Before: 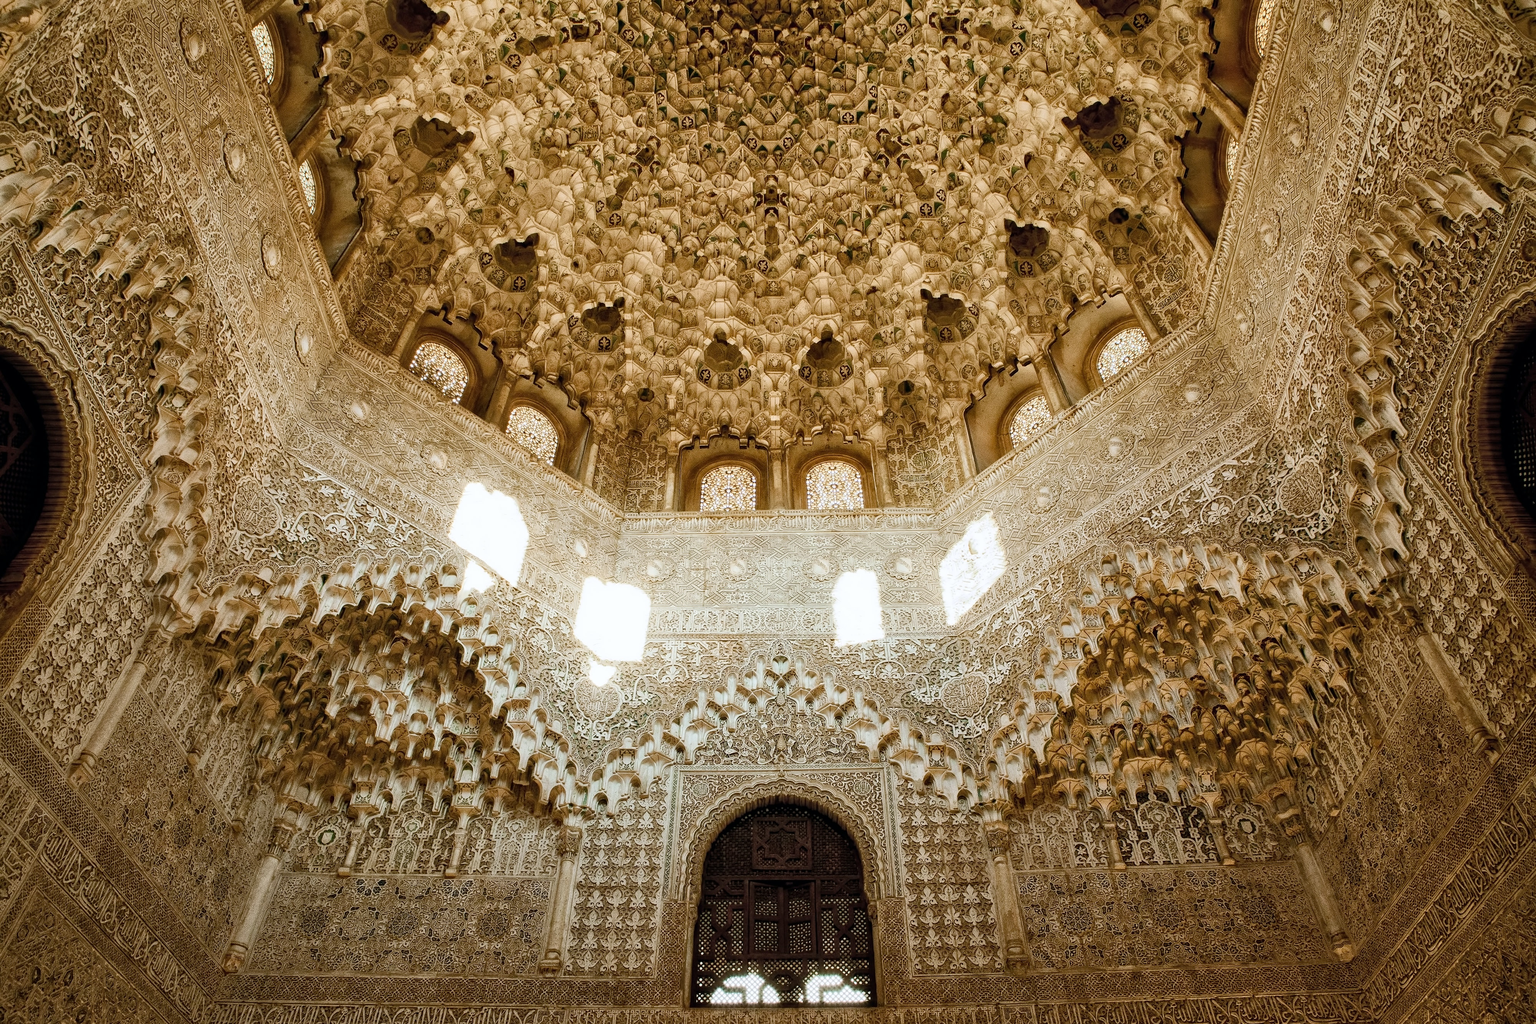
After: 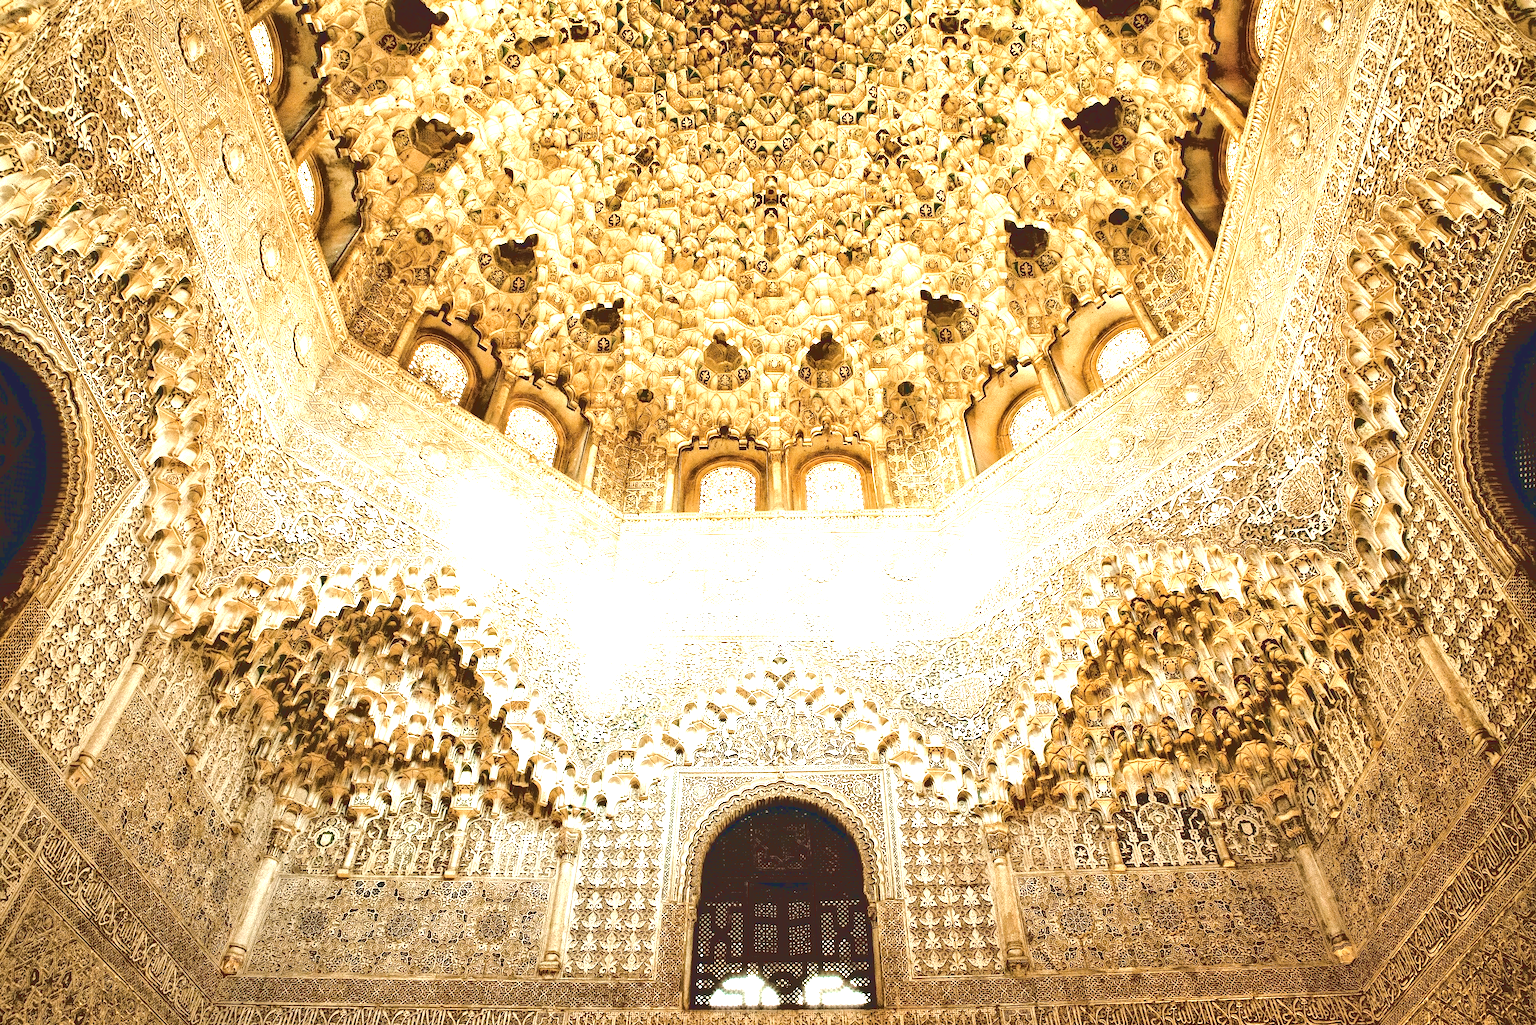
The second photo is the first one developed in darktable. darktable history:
crop and rotate: left 0.126%
exposure: black level correction 0, exposure 1.5 EV, compensate highlight preservation false
base curve: curves: ch0 [(0.065, 0.026) (0.236, 0.358) (0.53, 0.546) (0.777, 0.841) (0.924, 0.992)], preserve colors average RGB
